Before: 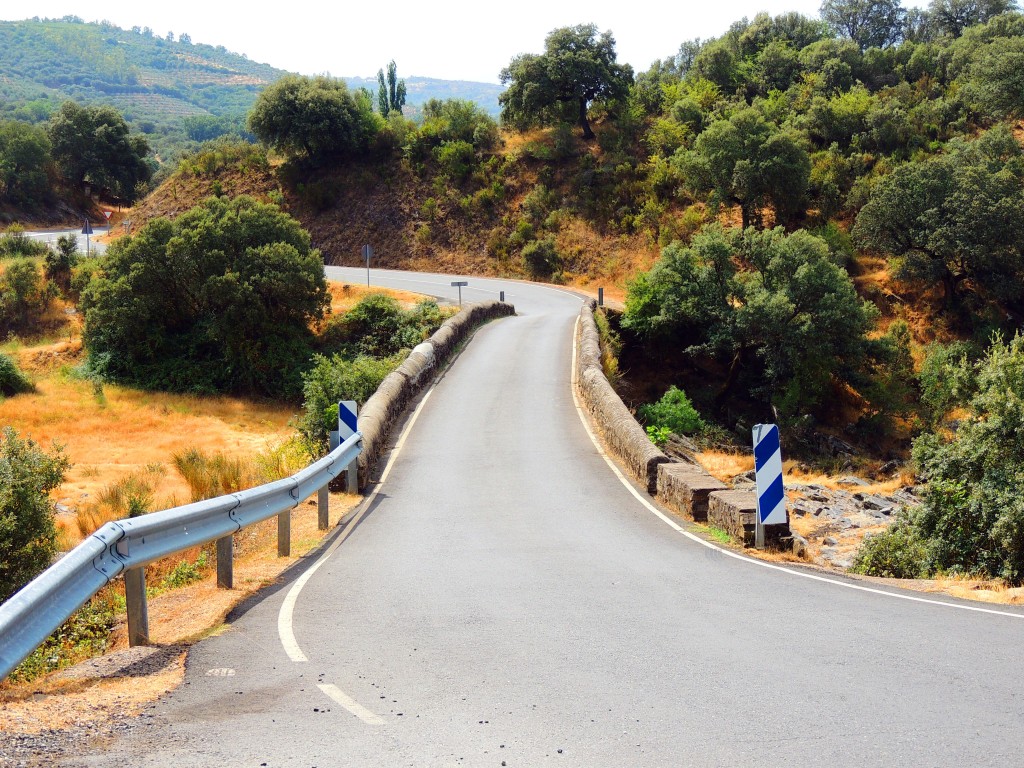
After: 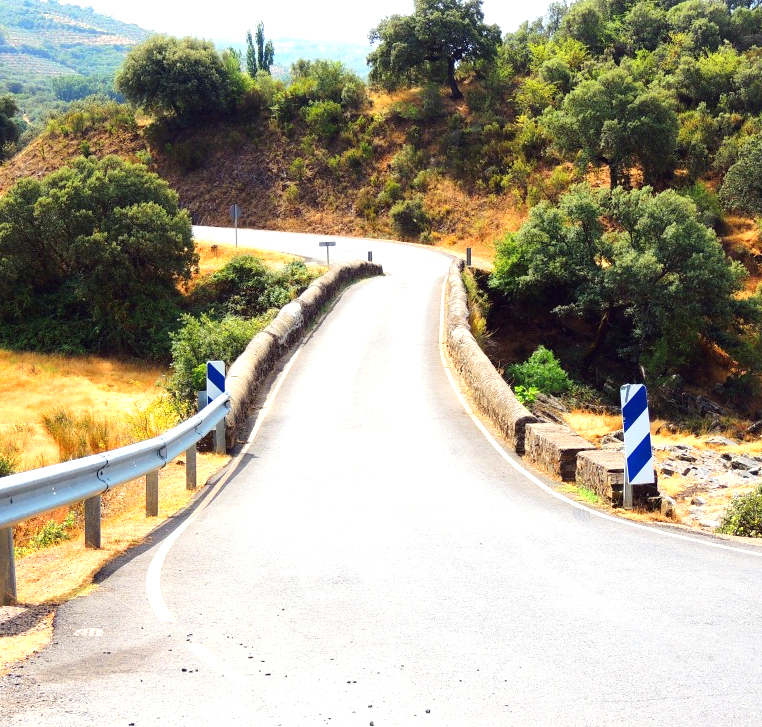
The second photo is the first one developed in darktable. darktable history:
crop and rotate: left 12.915%, top 5.283%, right 12.628%
exposure: black level correction 0, exposure 0.696 EV, compensate exposure bias true, compensate highlight preservation false
